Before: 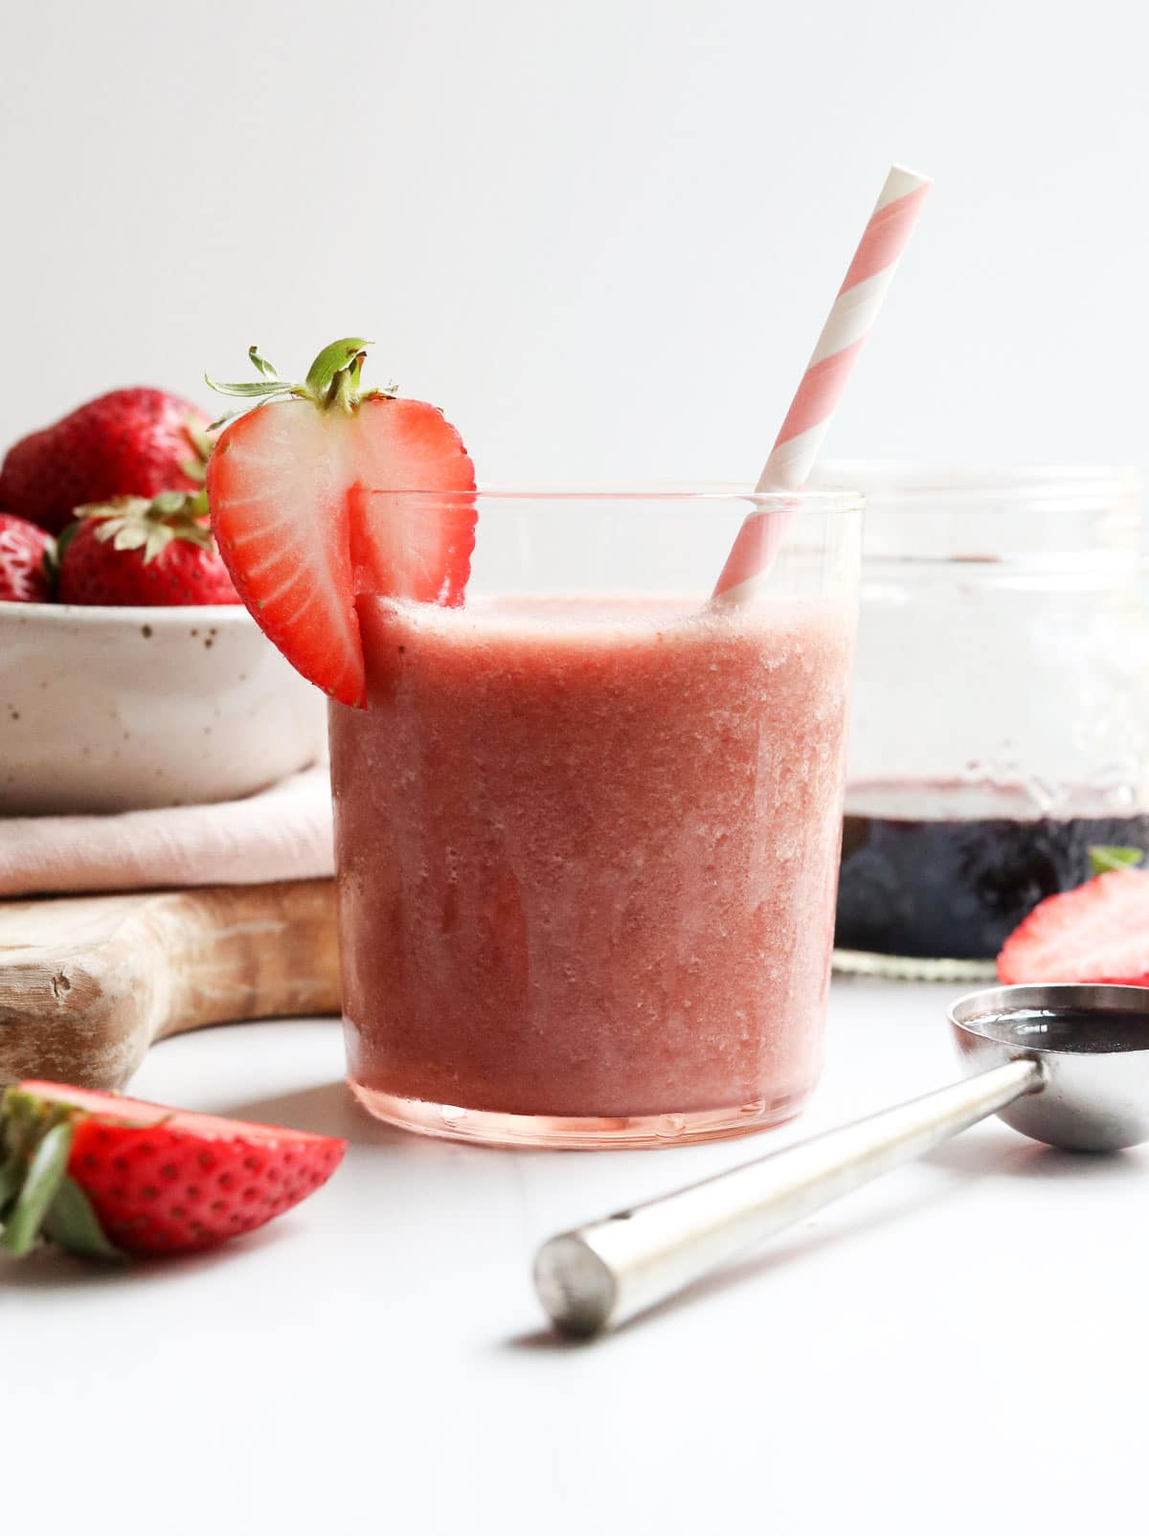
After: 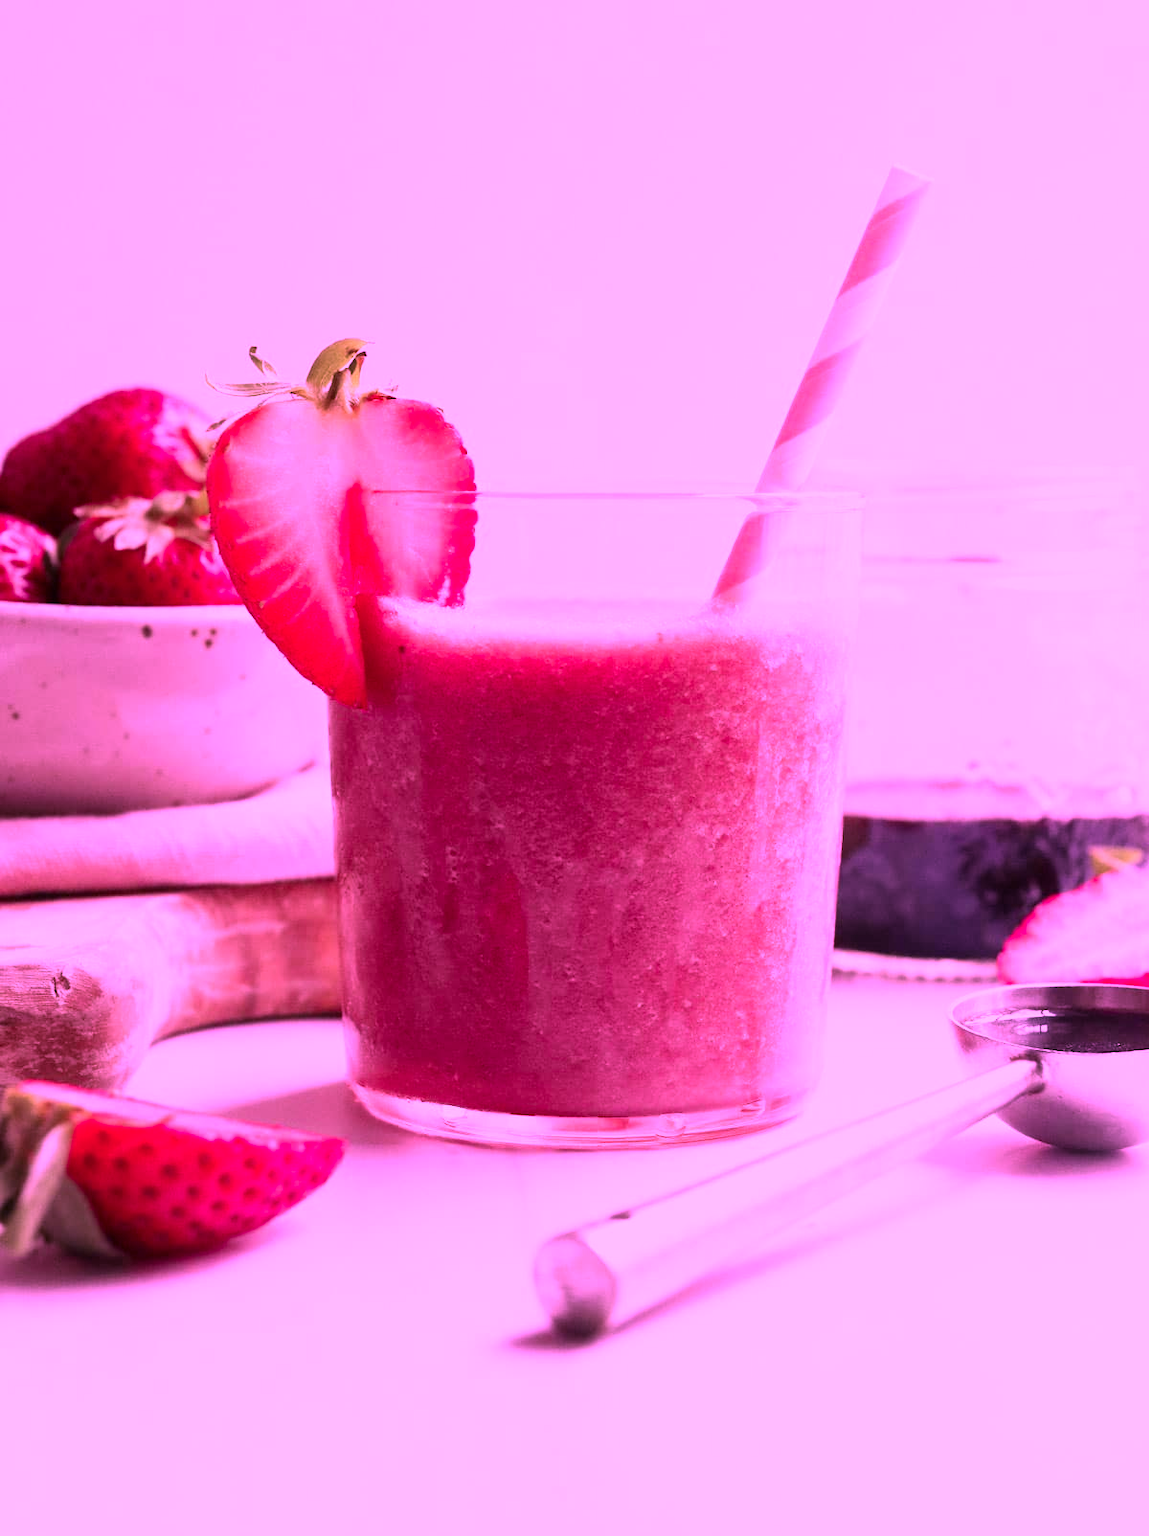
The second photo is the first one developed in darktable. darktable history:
color calibration: illuminant custom, x 0.261, y 0.52, temperature 7013.25 K
